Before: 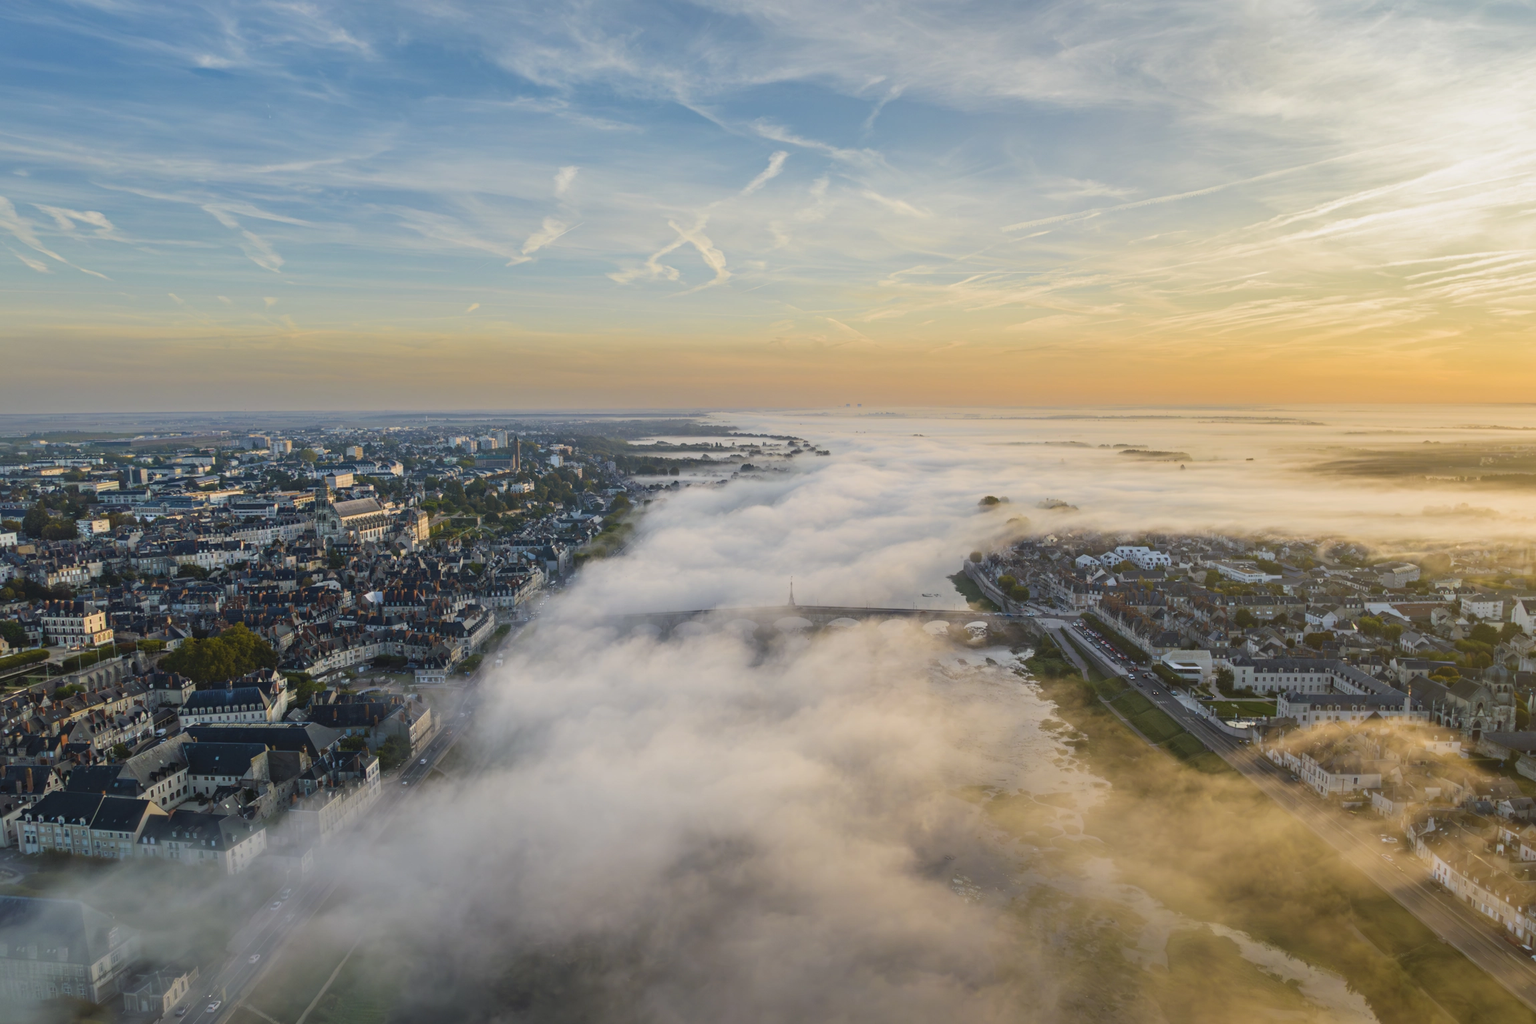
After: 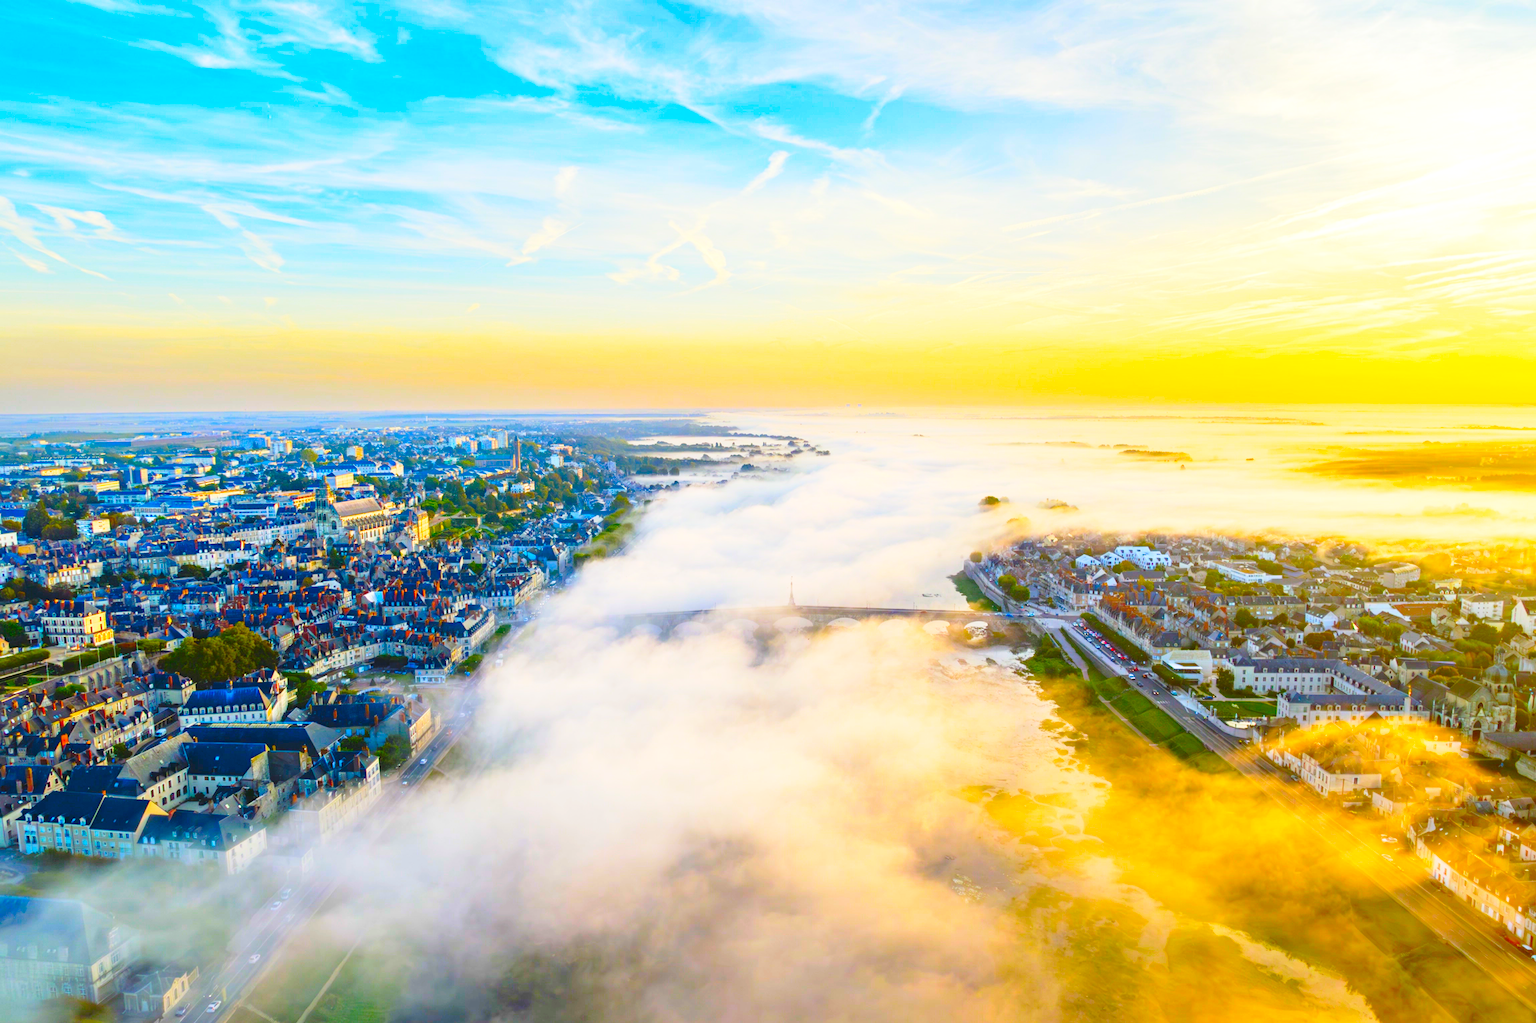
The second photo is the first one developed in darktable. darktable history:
exposure: black level correction 0, exposure 0.5 EV, compensate exposure bias true, compensate highlight preservation false
color correction: saturation 3
base curve: curves: ch0 [(0, 0) (0.028, 0.03) (0.121, 0.232) (0.46, 0.748) (0.859, 0.968) (1, 1)], preserve colors none
